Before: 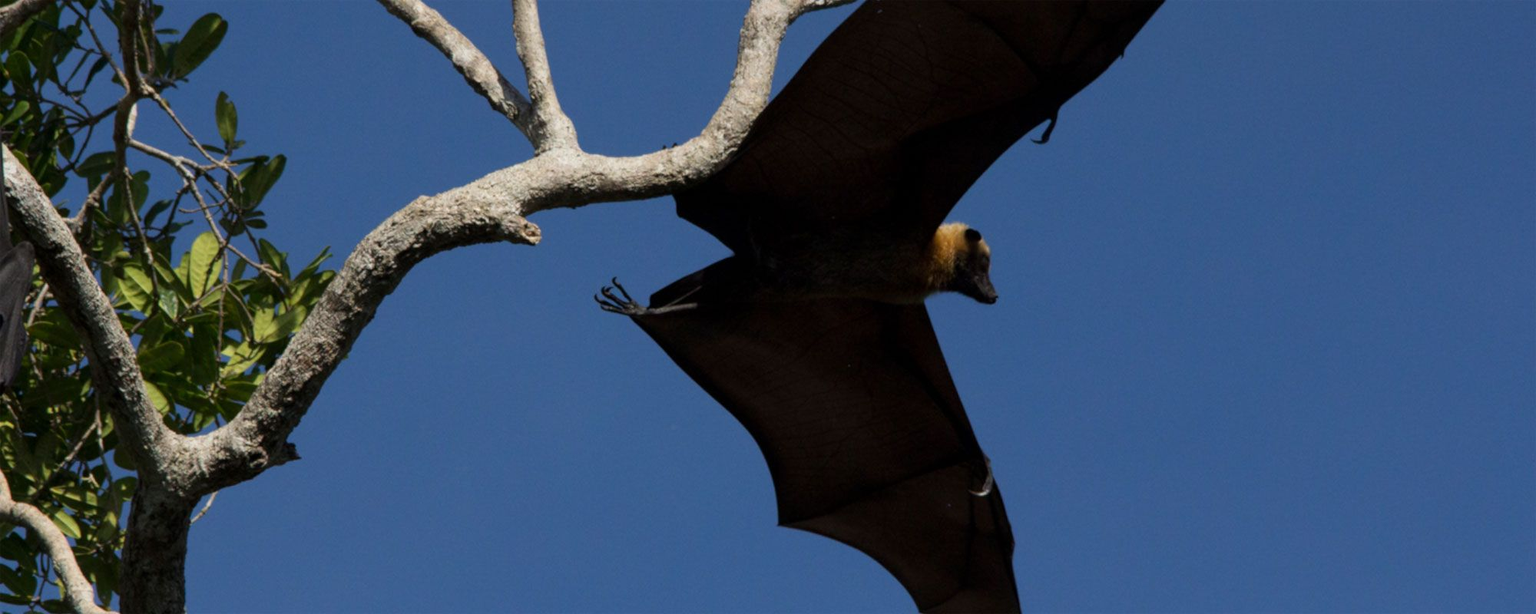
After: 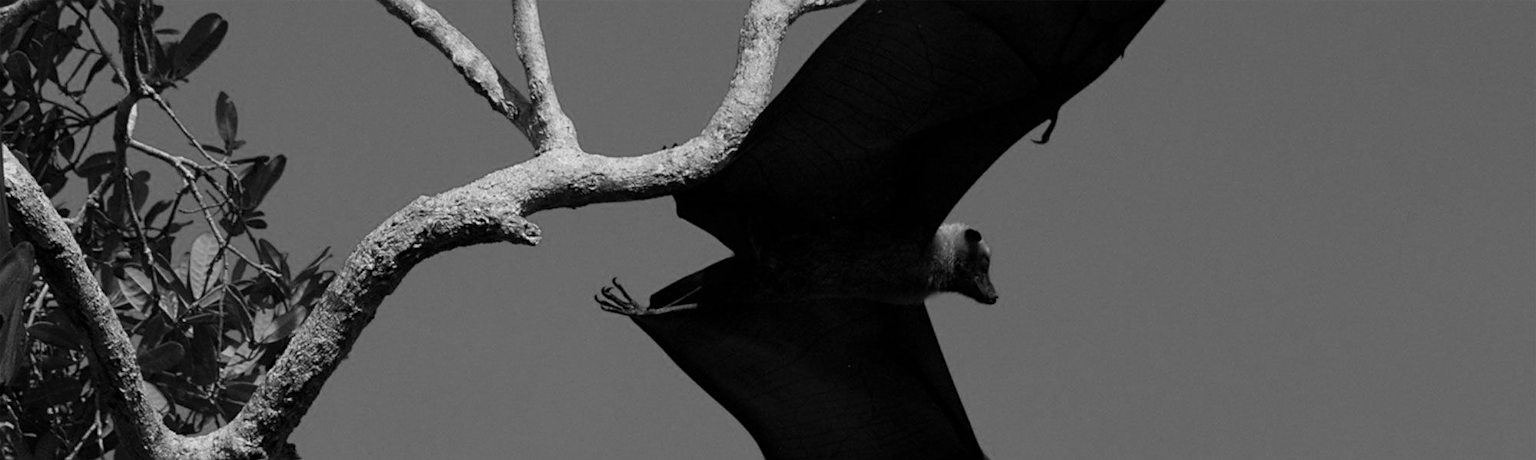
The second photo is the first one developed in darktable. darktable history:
crop: bottom 24.967%
color calibration: output gray [0.22, 0.42, 0.37, 0], gray › normalize channels true, illuminant same as pipeline (D50), adaptation XYZ, x 0.346, y 0.359, gamut compression 0
sharpen: on, module defaults
